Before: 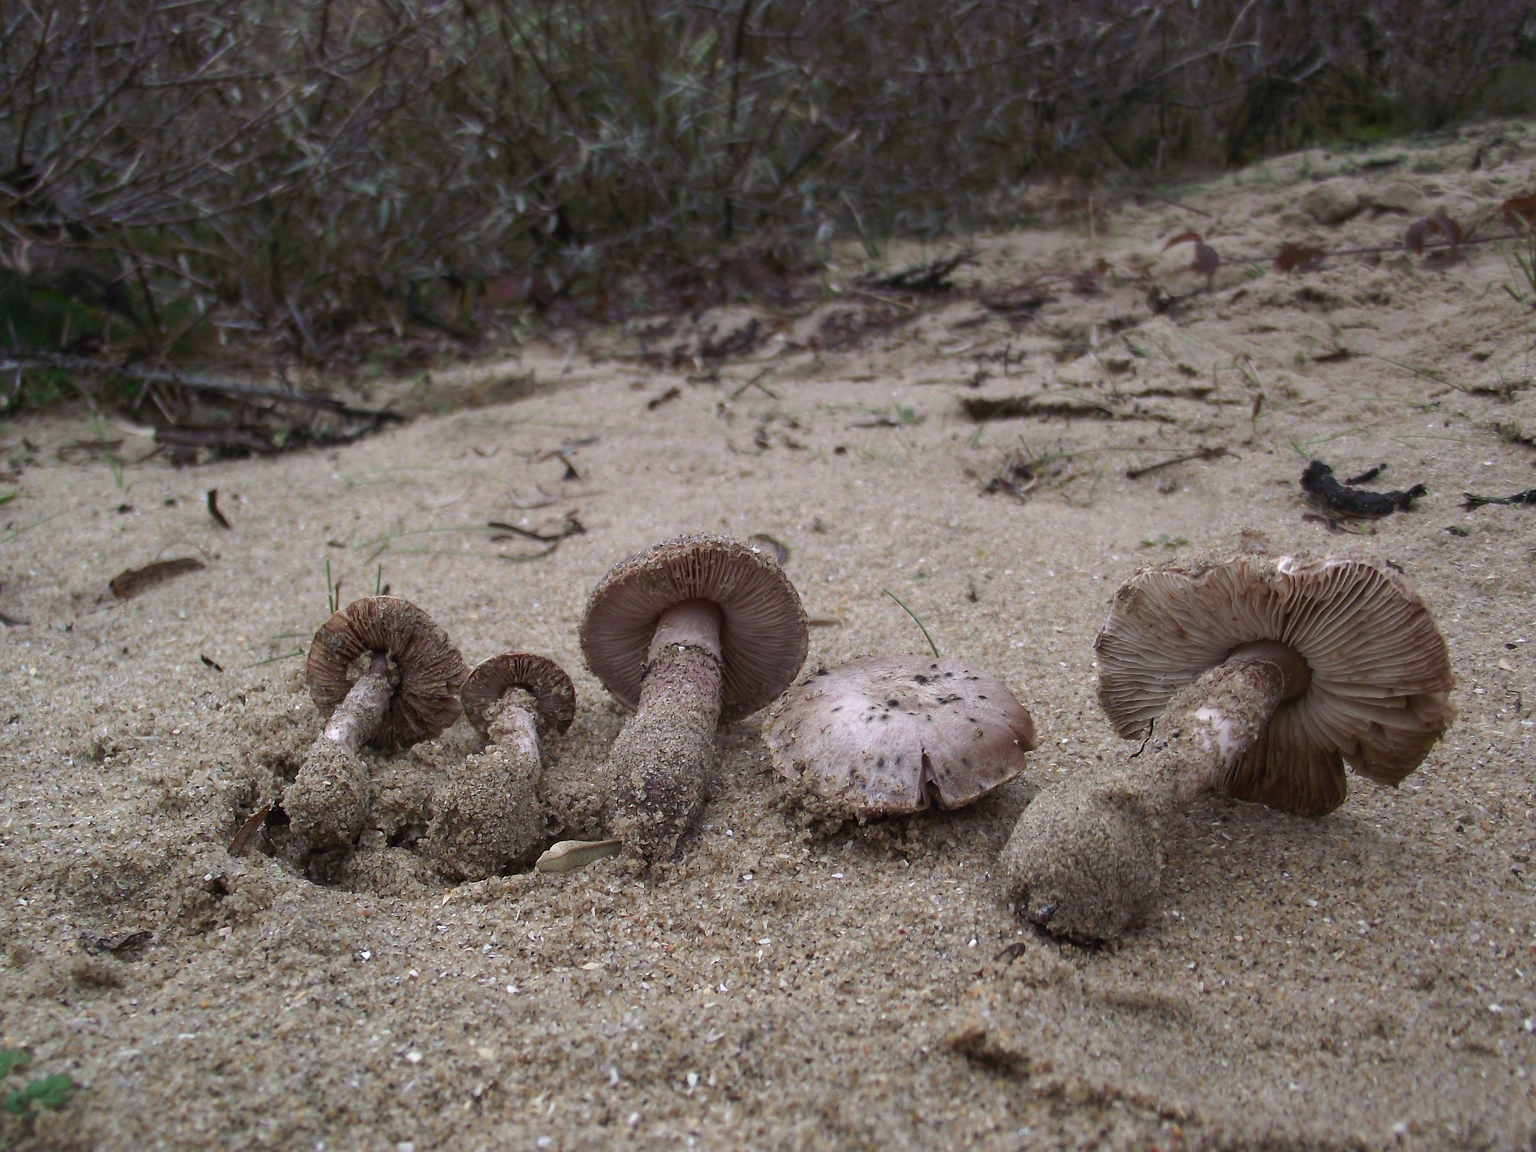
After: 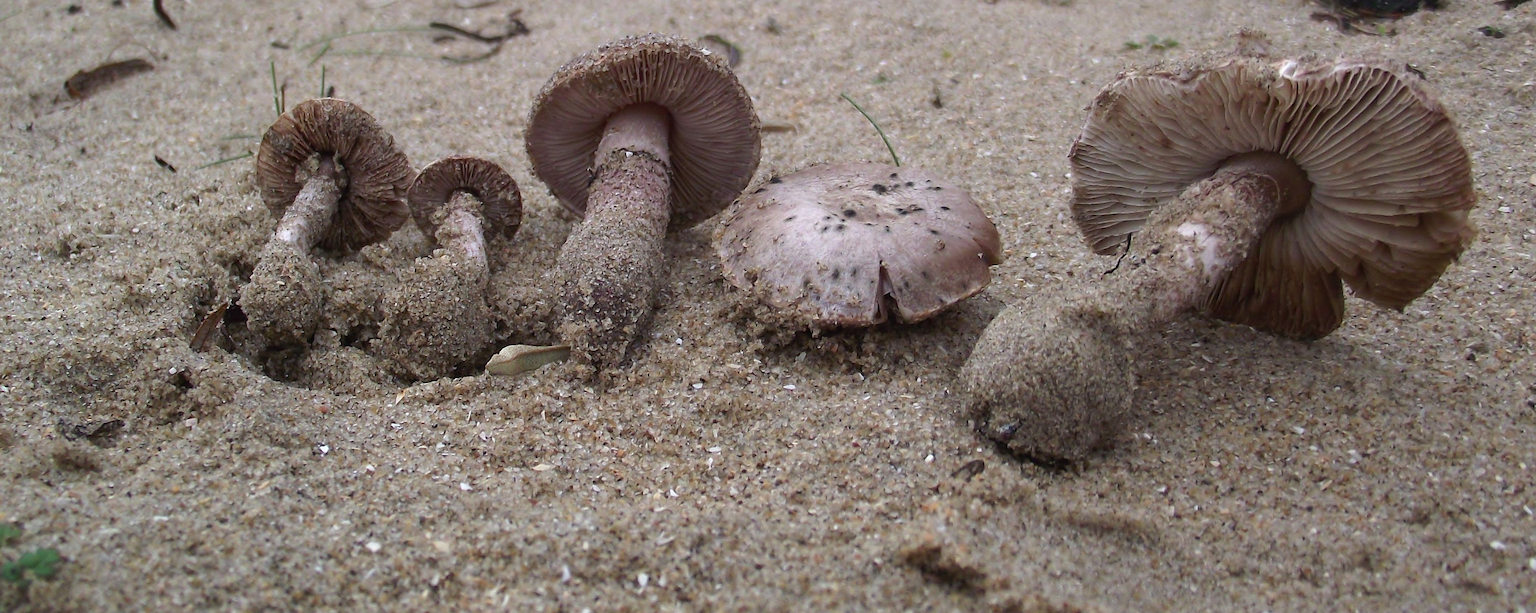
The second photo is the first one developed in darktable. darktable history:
crop and rotate: top 46.237%
rotate and perspective: rotation 0.062°, lens shift (vertical) 0.115, lens shift (horizontal) -0.133, crop left 0.047, crop right 0.94, crop top 0.061, crop bottom 0.94
